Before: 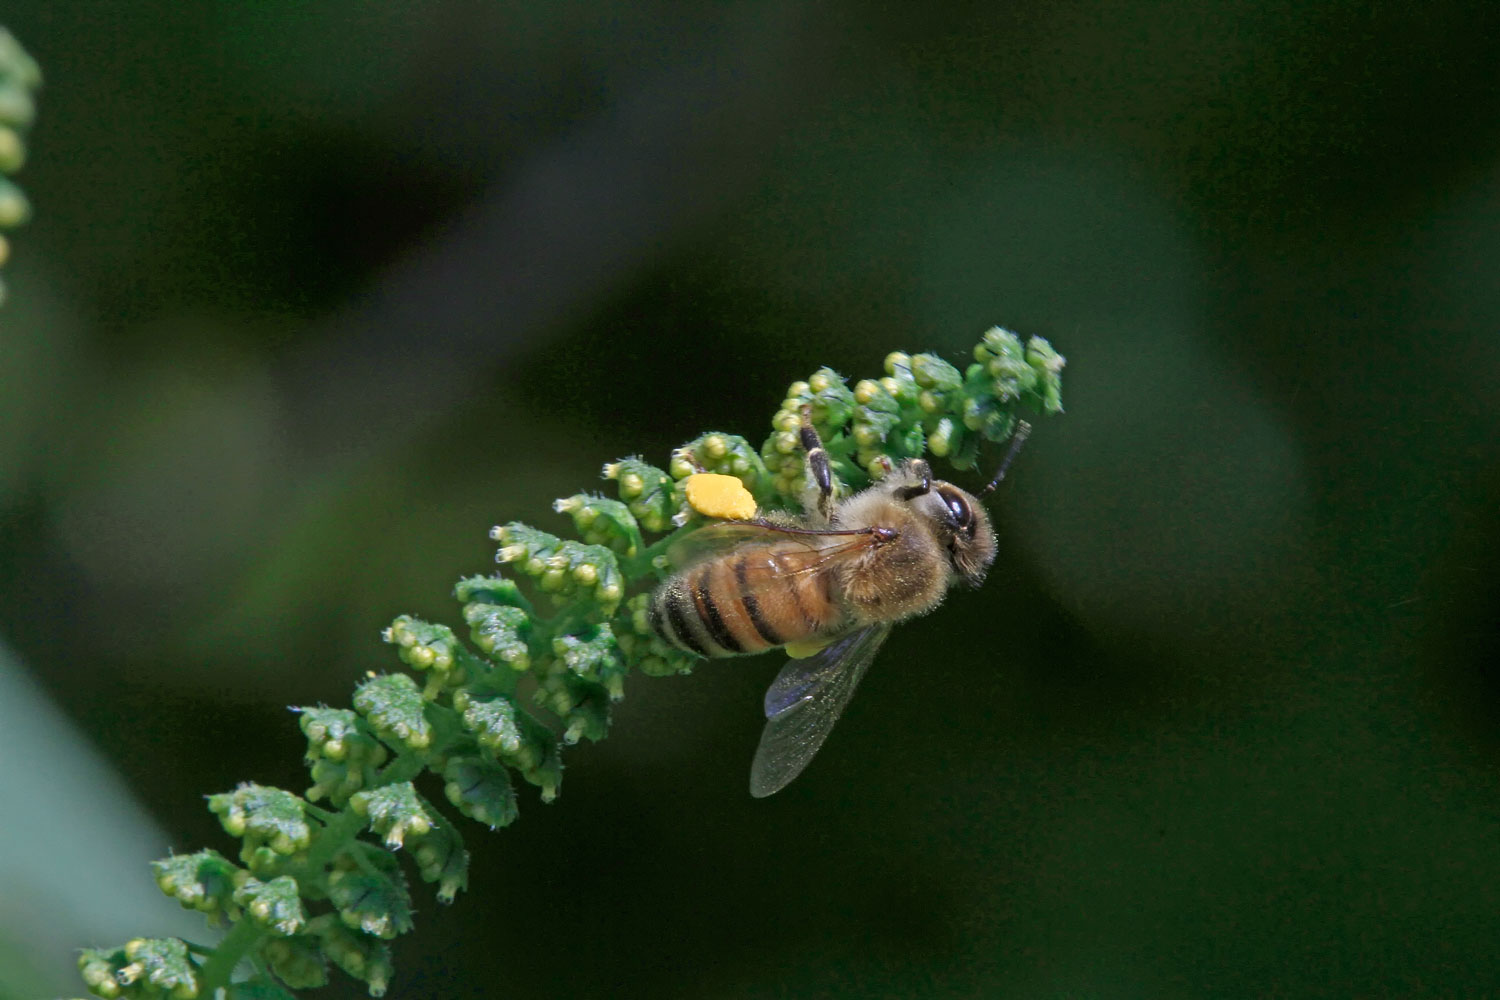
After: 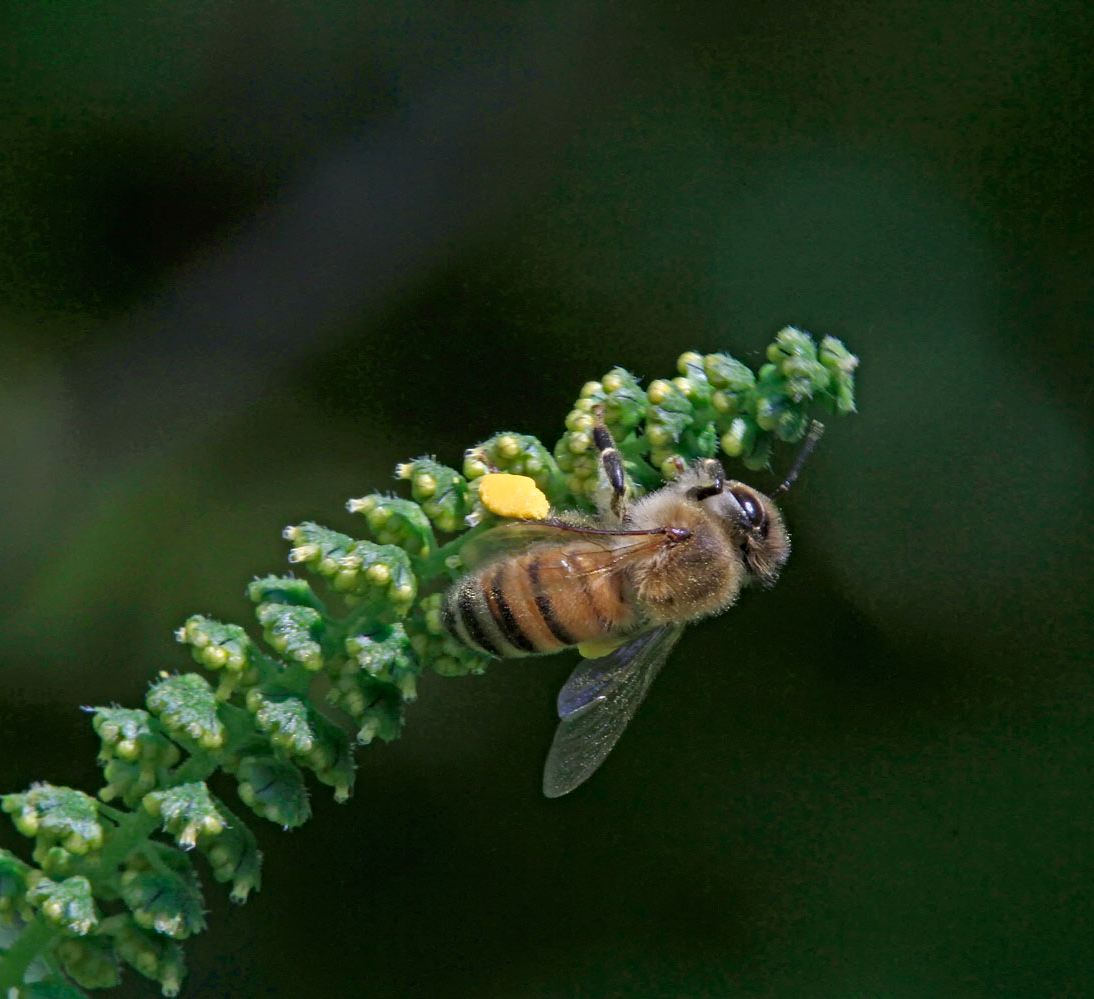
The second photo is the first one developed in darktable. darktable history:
haze removal: compatibility mode true, adaptive false
crop: left 13.822%, top 0%, right 13.242%
